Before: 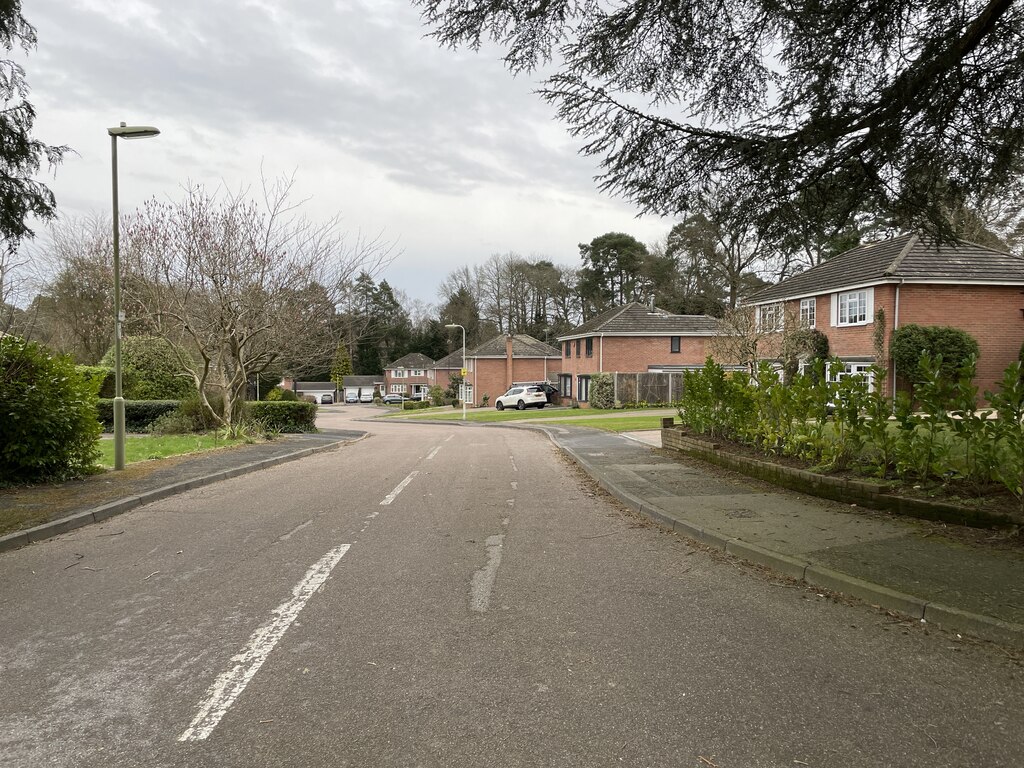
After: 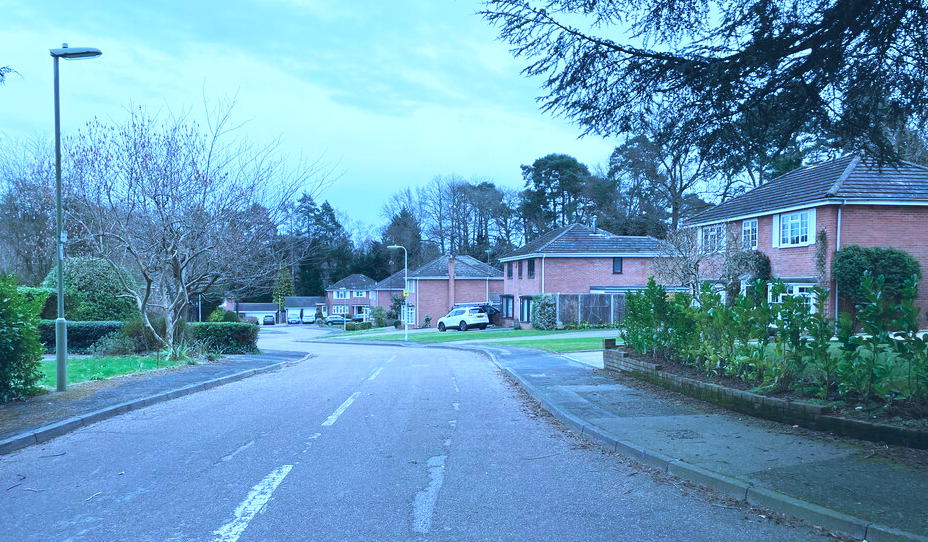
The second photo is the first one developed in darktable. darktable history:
crop: left 5.728%, top 10.306%, right 3.583%, bottom 19.107%
base curve: curves: ch0 [(0, 0) (0.666, 0.806) (1, 1)], preserve colors none
exposure: black level correction -0.008, exposure 0.068 EV, compensate highlight preservation false
color calibration: gray › normalize channels true, illuminant as shot in camera, x 0.462, y 0.418, temperature 2668.83 K, gamut compression 0.026
